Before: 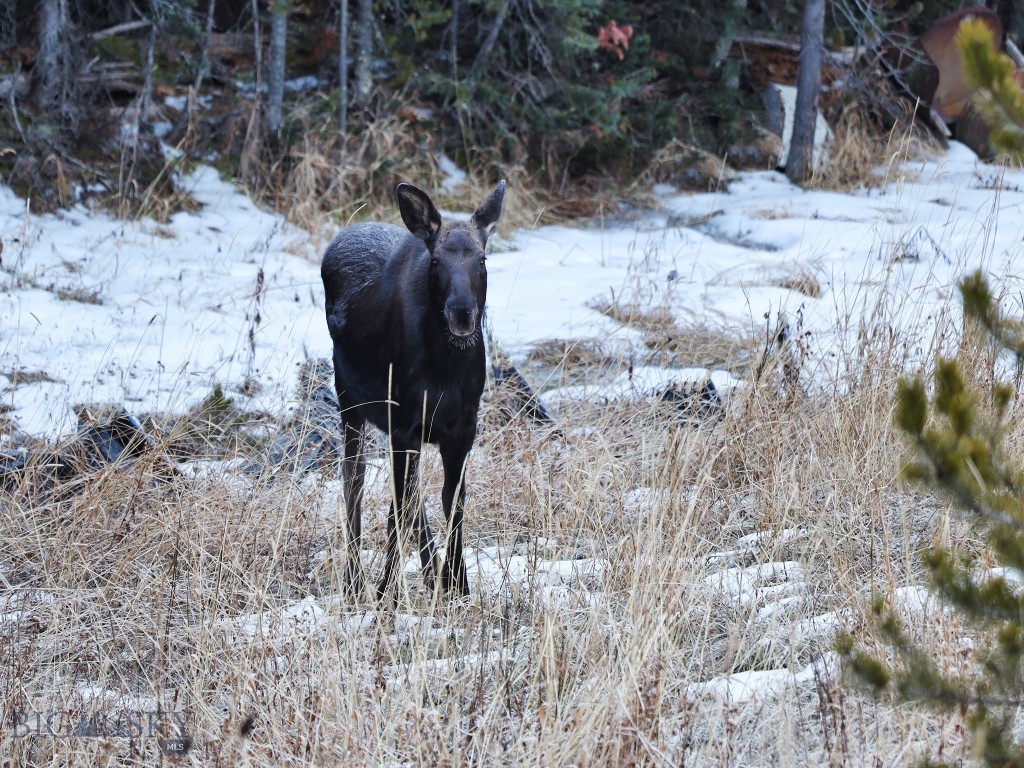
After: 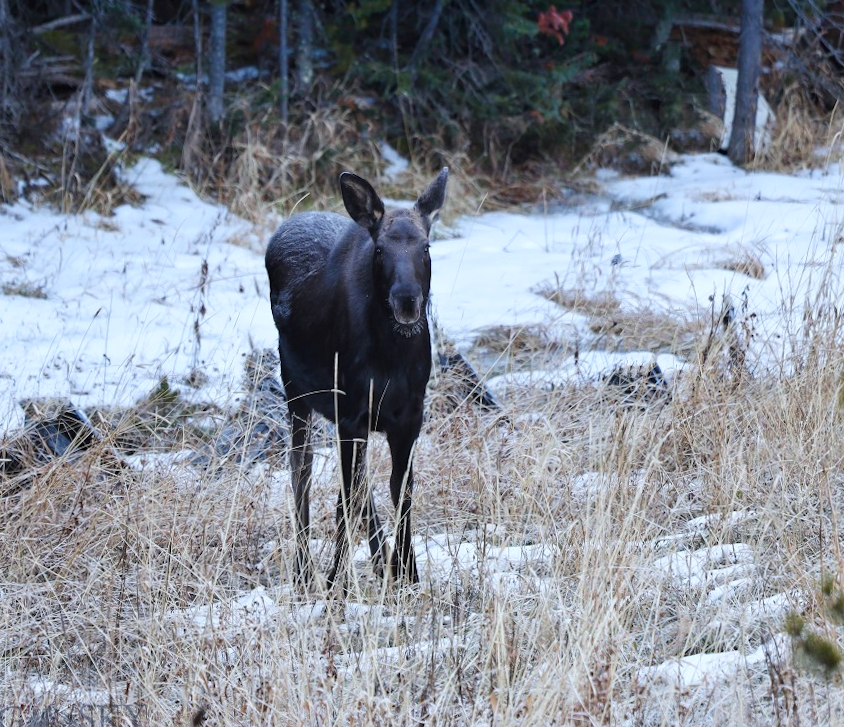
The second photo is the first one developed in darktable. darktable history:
shadows and highlights: shadows -70, highlights 35, soften with gaussian
white balance: red 0.976, blue 1.04
crop and rotate: angle 1°, left 4.281%, top 0.642%, right 11.383%, bottom 2.486%
